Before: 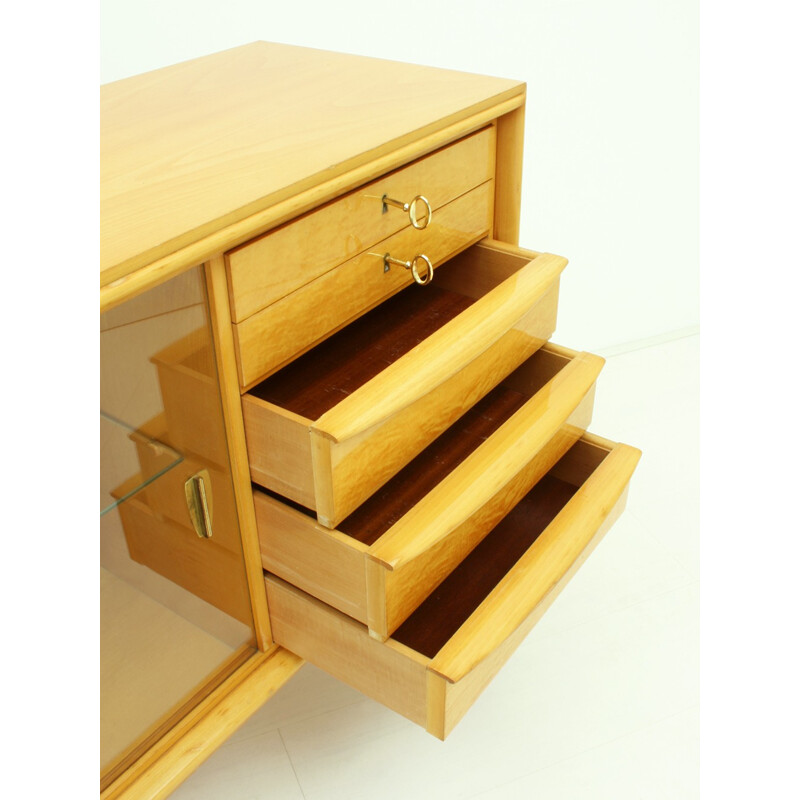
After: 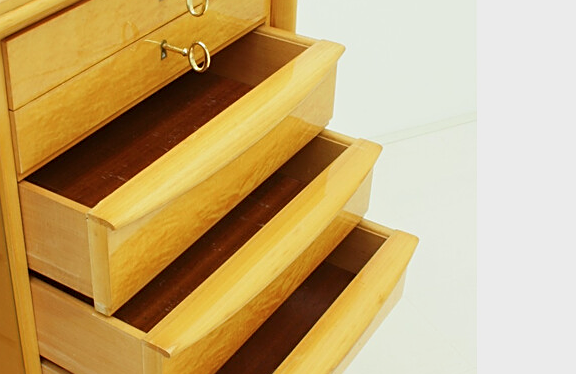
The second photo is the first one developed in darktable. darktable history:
color balance rgb: perceptual saturation grading › global saturation 0.073%, contrast -10.466%
tone equalizer: mask exposure compensation -0.508 EV
sharpen: amount 0.496
crop and rotate: left 27.934%, top 26.777%, bottom 26.465%
